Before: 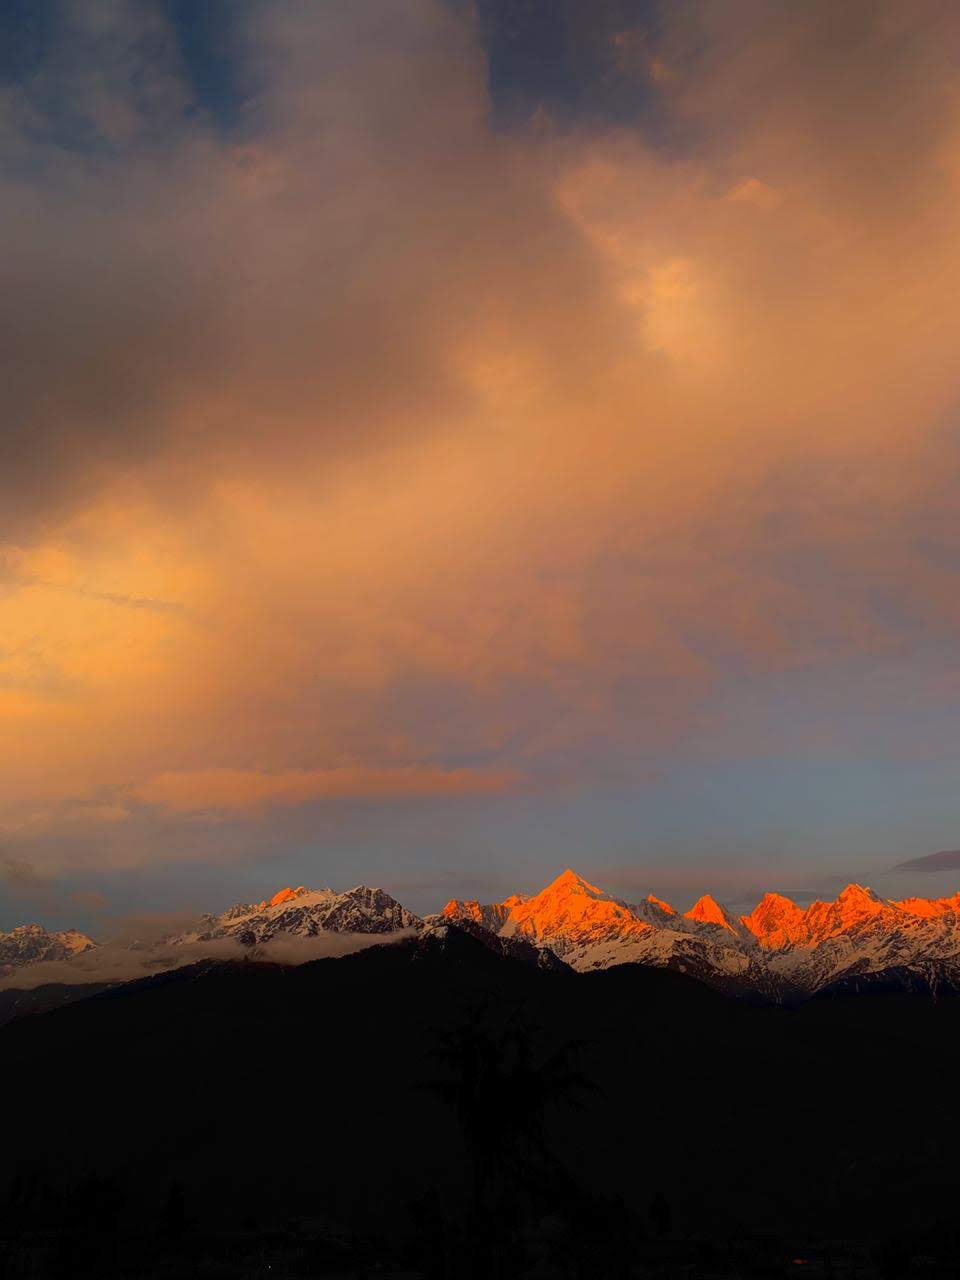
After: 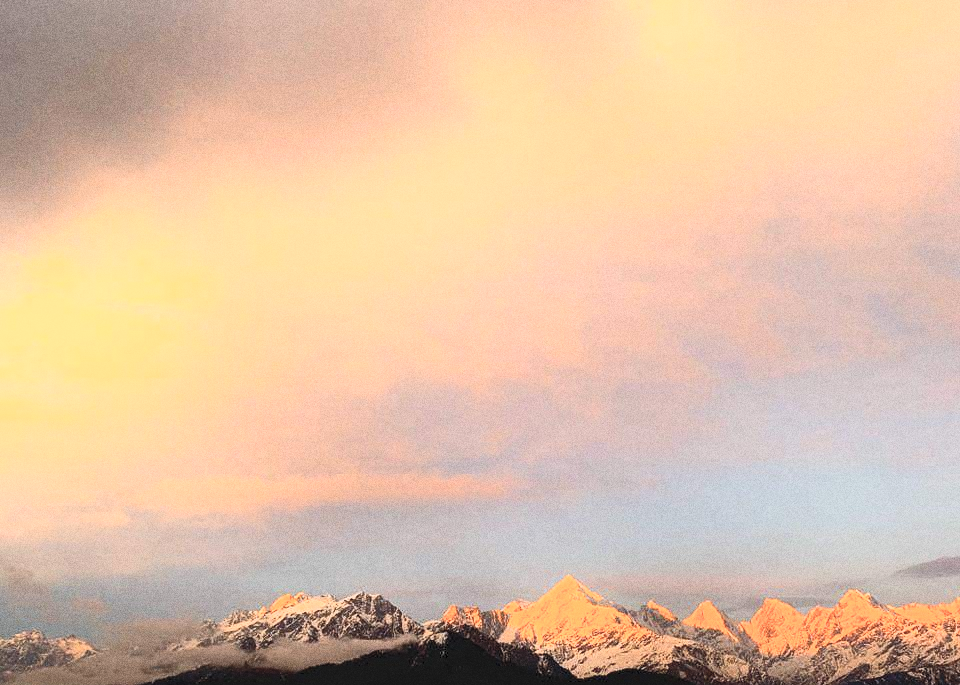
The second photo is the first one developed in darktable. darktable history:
exposure: exposure 0.6 EV, compensate highlight preservation false
crop and rotate: top 23.043%, bottom 23.437%
grain: coarseness 11.82 ISO, strength 36.67%, mid-tones bias 74.17%
contrast brightness saturation: contrast 0.43, brightness 0.56, saturation -0.19
